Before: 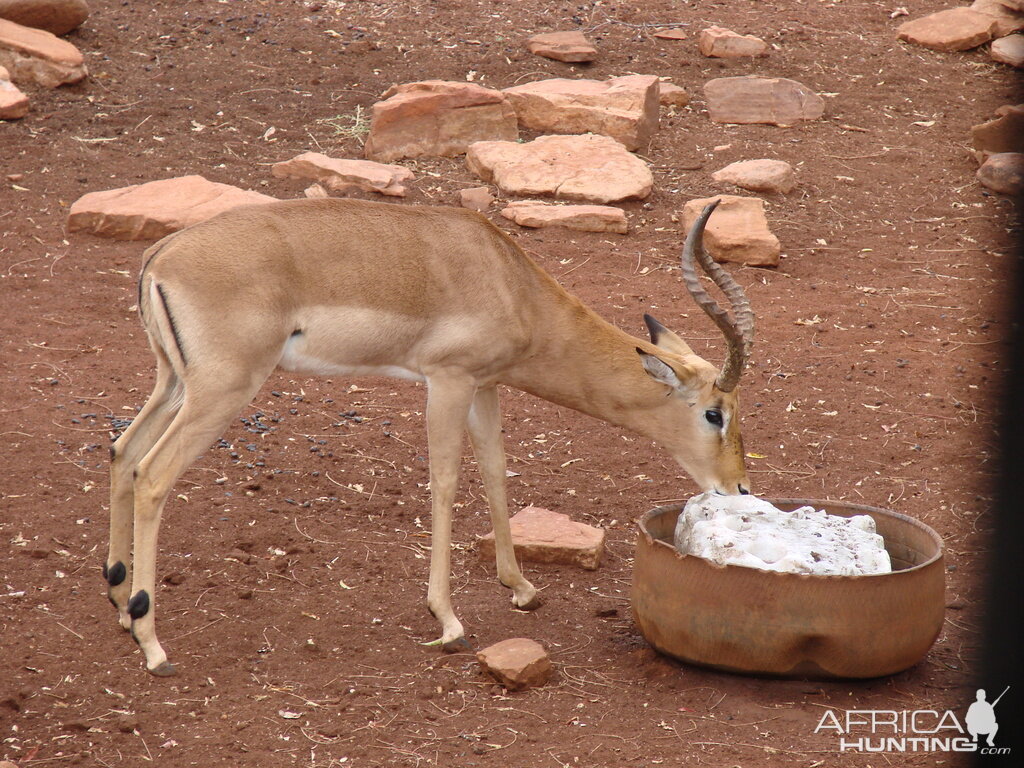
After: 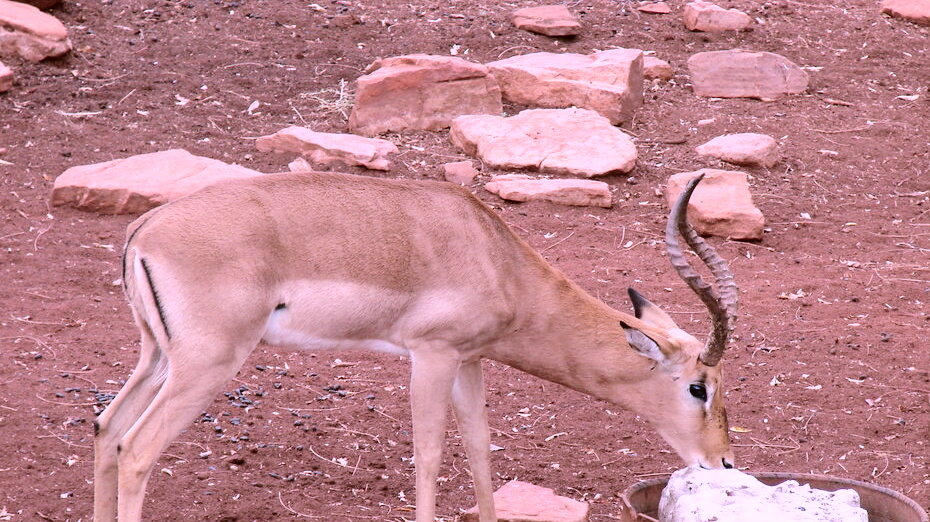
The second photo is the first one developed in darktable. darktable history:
color correction: highlights a* 15.18, highlights b* -24.42
tone curve: curves: ch0 [(0, 0) (0.003, 0.003) (0.011, 0.005) (0.025, 0.008) (0.044, 0.012) (0.069, 0.02) (0.1, 0.031) (0.136, 0.047) (0.177, 0.088) (0.224, 0.141) (0.277, 0.222) (0.335, 0.32) (0.399, 0.422) (0.468, 0.523) (0.543, 0.621) (0.623, 0.715) (0.709, 0.796) (0.801, 0.88) (0.898, 0.962) (1, 1)], color space Lab, independent channels, preserve colors none
crop: left 1.567%, top 3.448%, right 7.541%, bottom 28.498%
